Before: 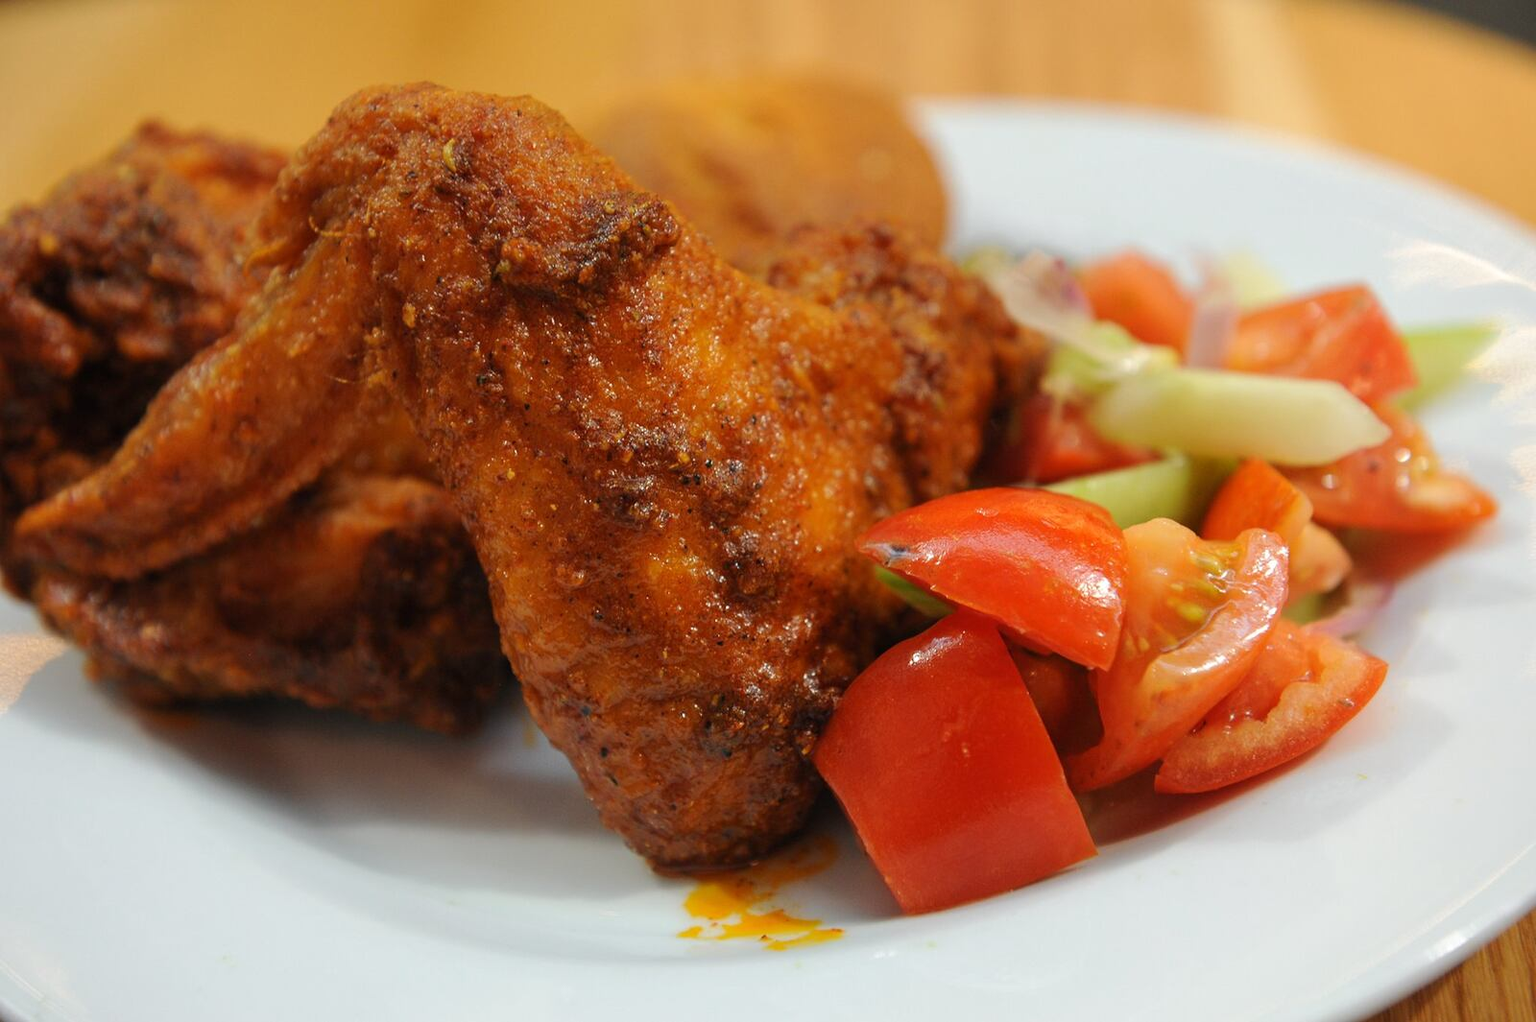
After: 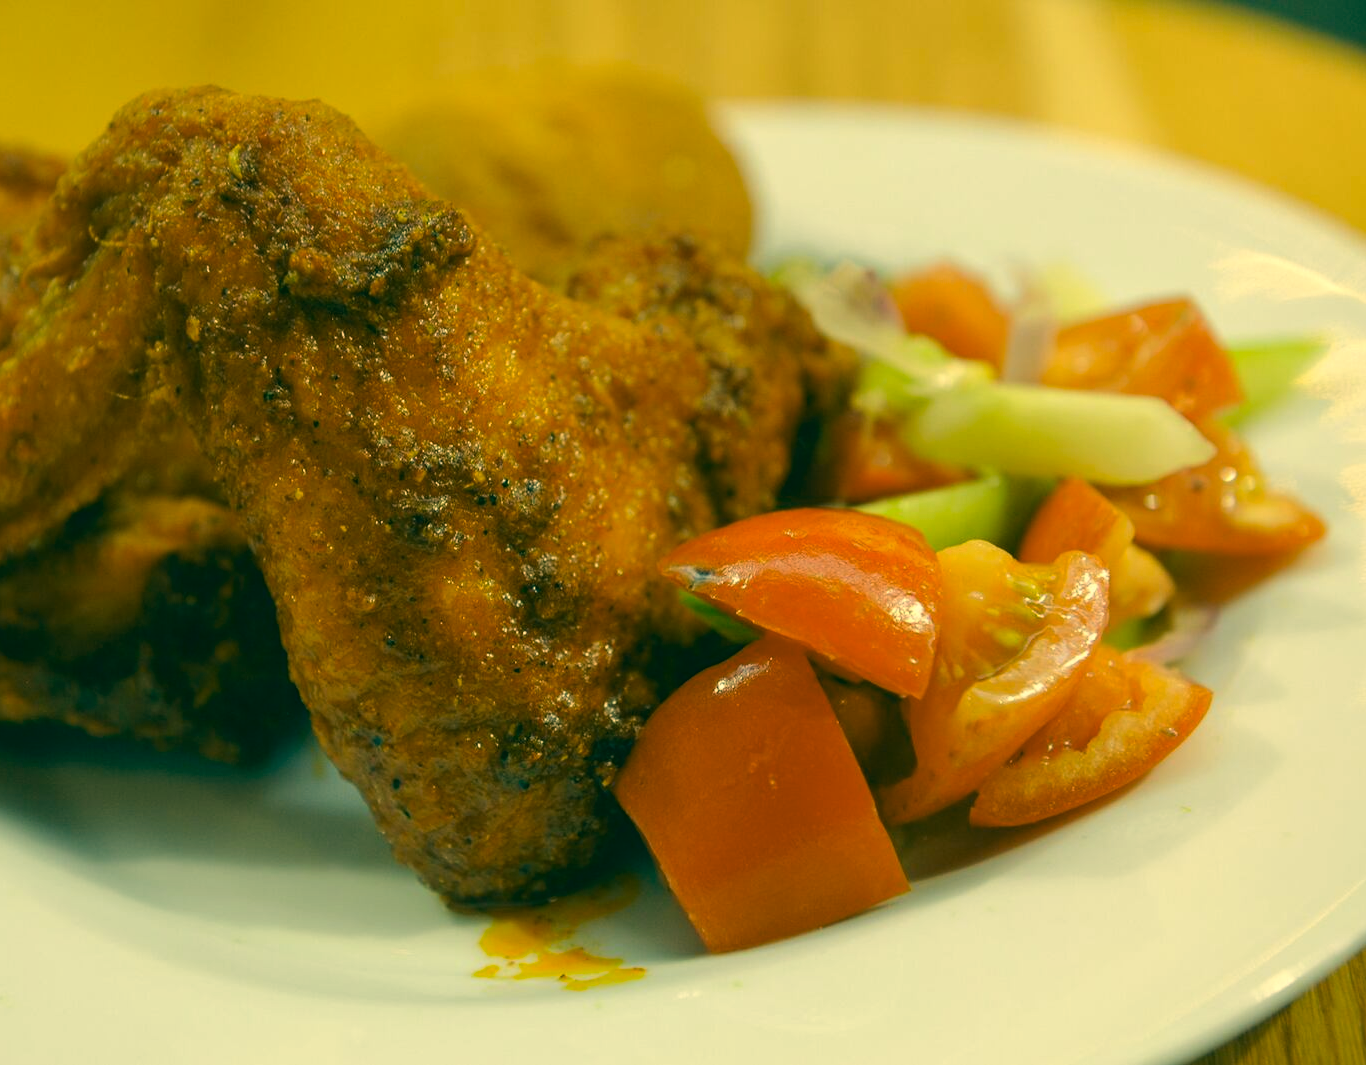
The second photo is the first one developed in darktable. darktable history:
local contrast: mode bilateral grid, contrast 15, coarseness 36, detail 105%, midtone range 0.2
crop and rotate: left 14.584%
color correction: highlights a* 1.83, highlights b* 34.02, shadows a* -36.68, shadows b* -5.48
